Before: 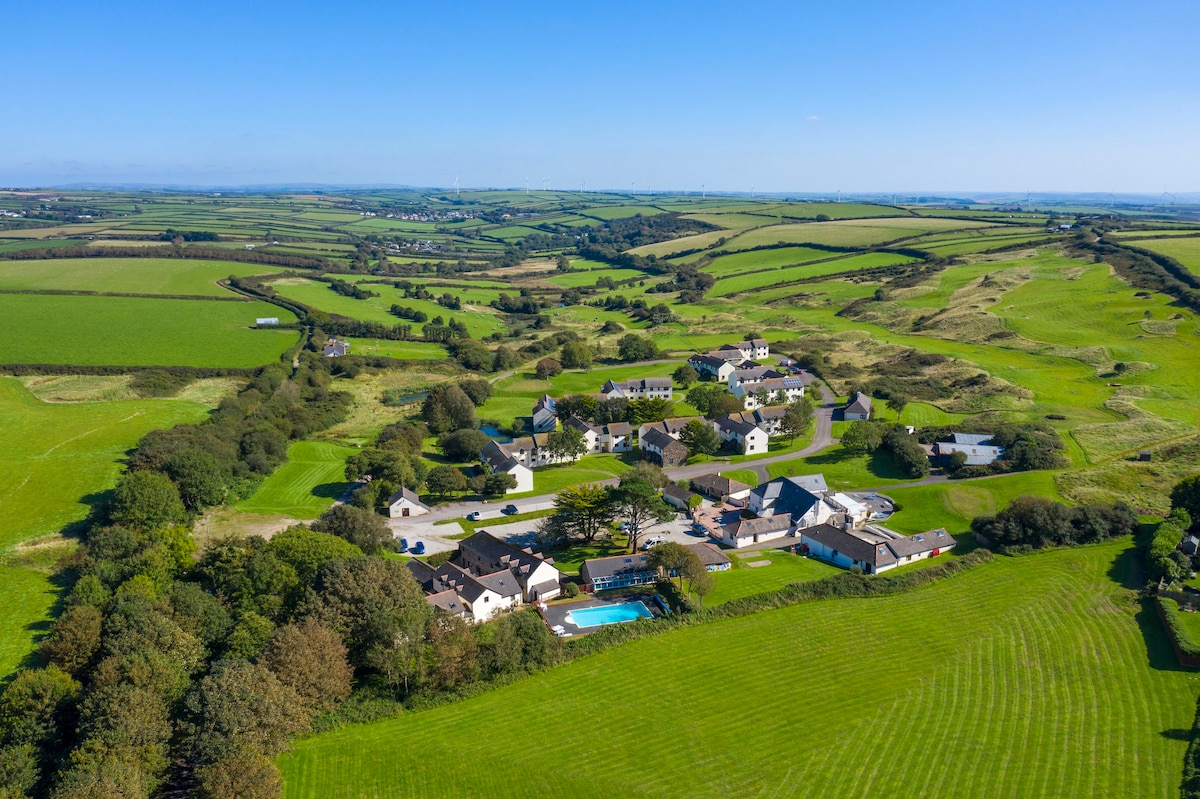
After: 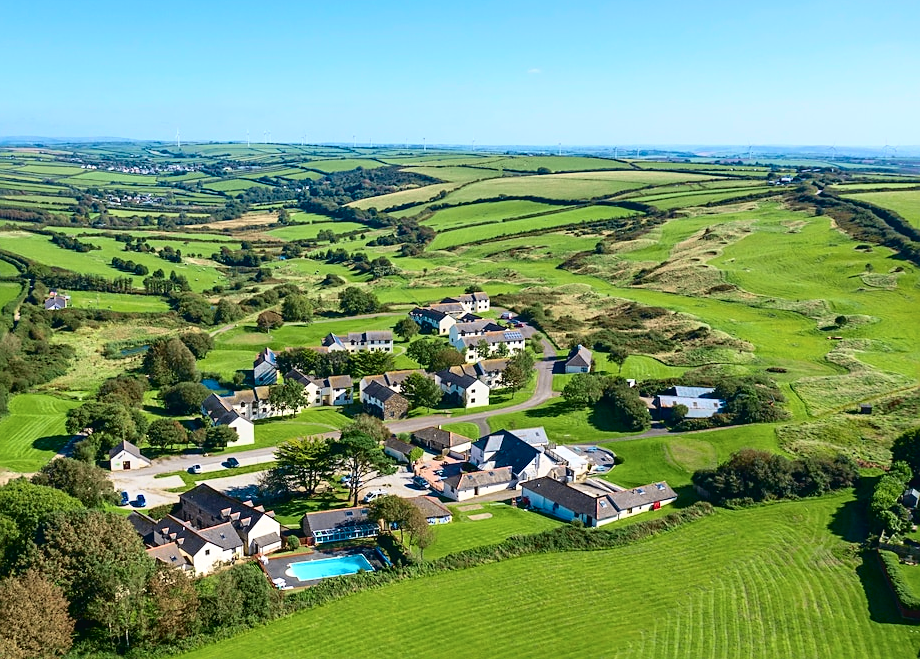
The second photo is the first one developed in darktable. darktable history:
sharpen: on, module defaults
tone curve: curves: ch0 [(0, 0.024) (0.049, 0.038) (0.176, 0.162) (0.311, 0.337) (0.416, 0.471) (0.565, 0.658) (0.817, 0.911) (1, 1)]; ch1 [(0, 0) (0.351, 0.347) (0.446, 0.42) (0.481, 0.463) (0.504, 0.504) (0.522, 0.521) (0.546, 0.563) (0.622, 0.664) (0.728, 0.786) (1, 1)]; ch2 [(0, 0) (0.327, 0.324) (0.427, 0.413) (0.458, 0.444) (0.502, 0.504) (0.526, 0.539) (0.547, 0.581) (0.601, 0.61) (0.76, 0.765) (1, 1)], color space Lab, independent channels, preserve colors none
crop: left 23.285%, top 5.921%, bottom 11.578%
